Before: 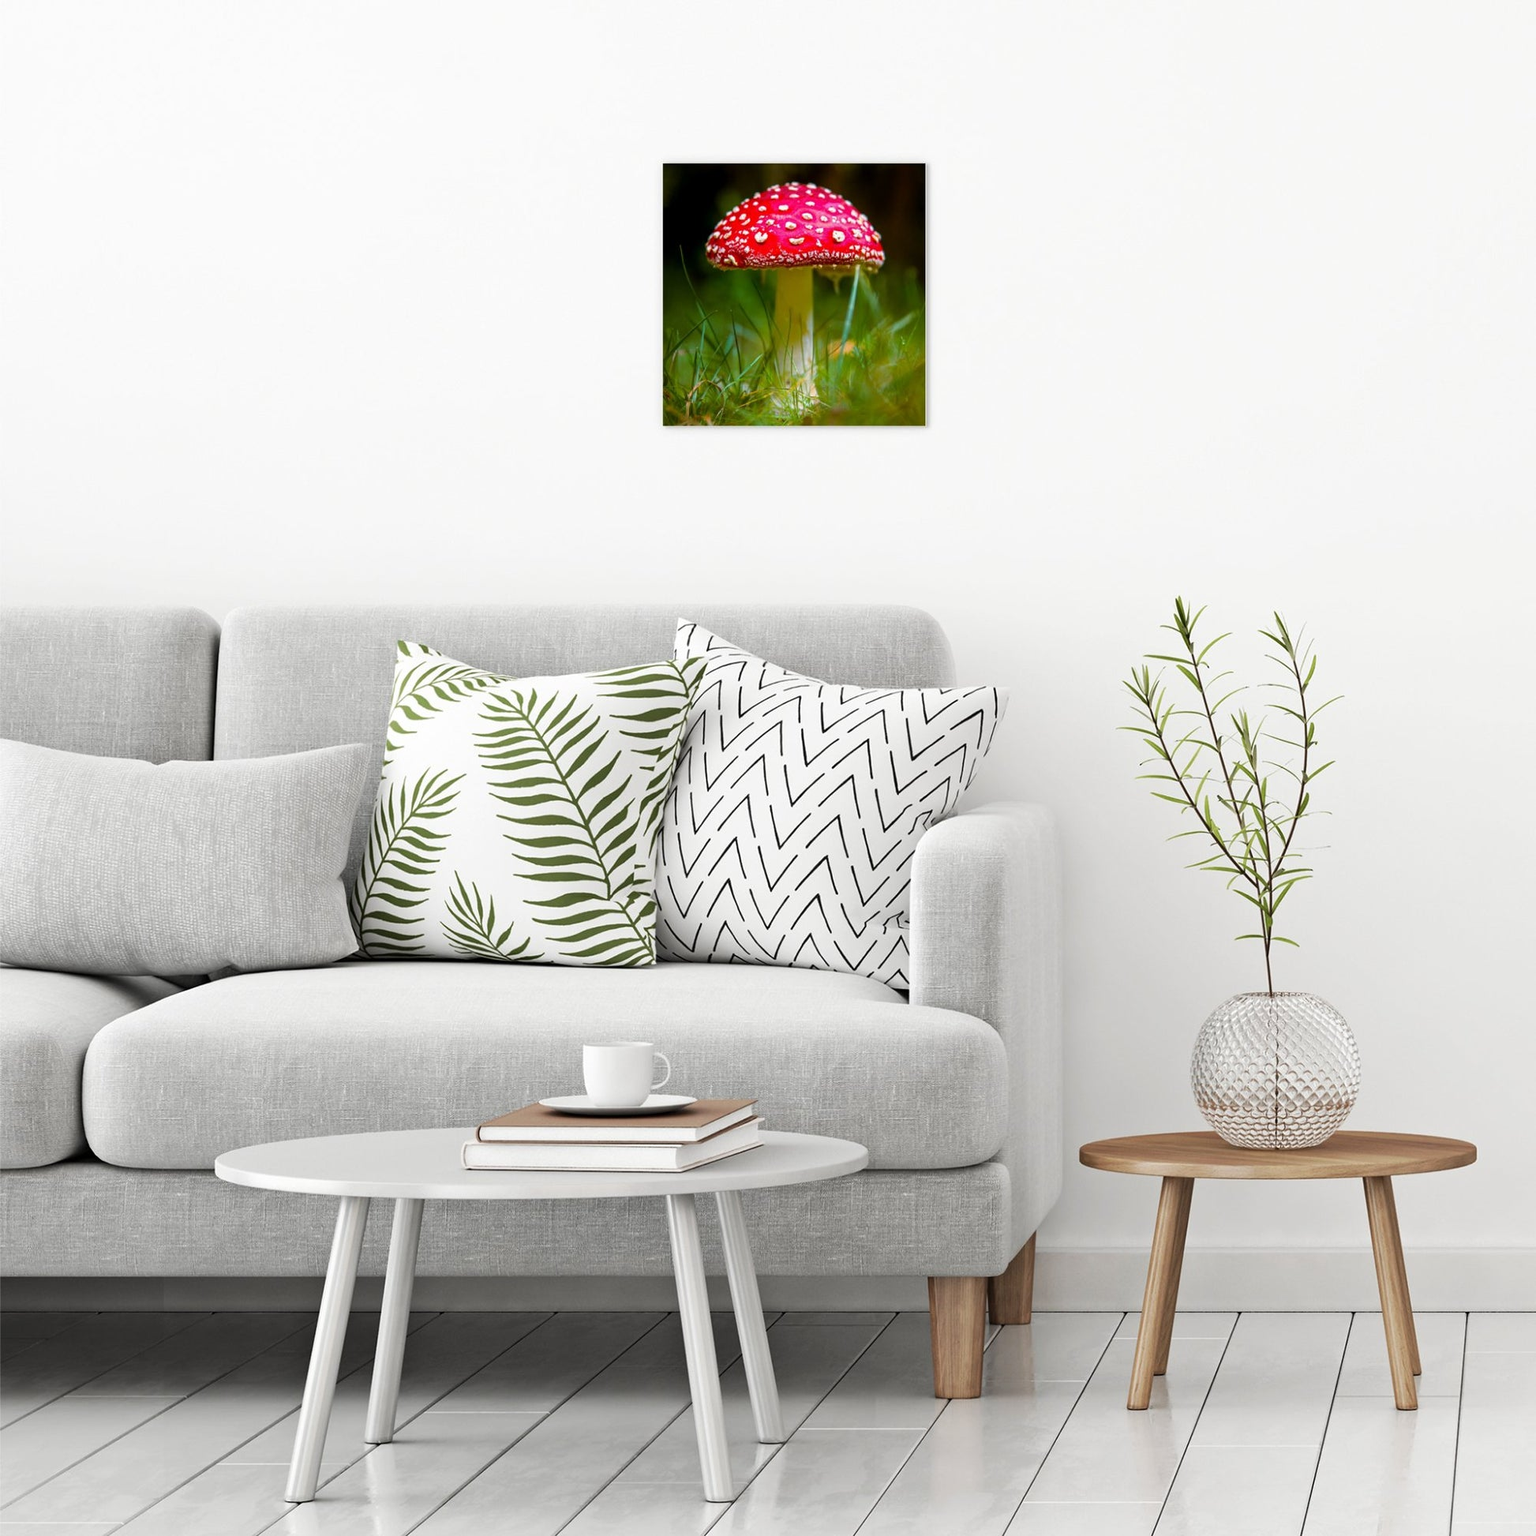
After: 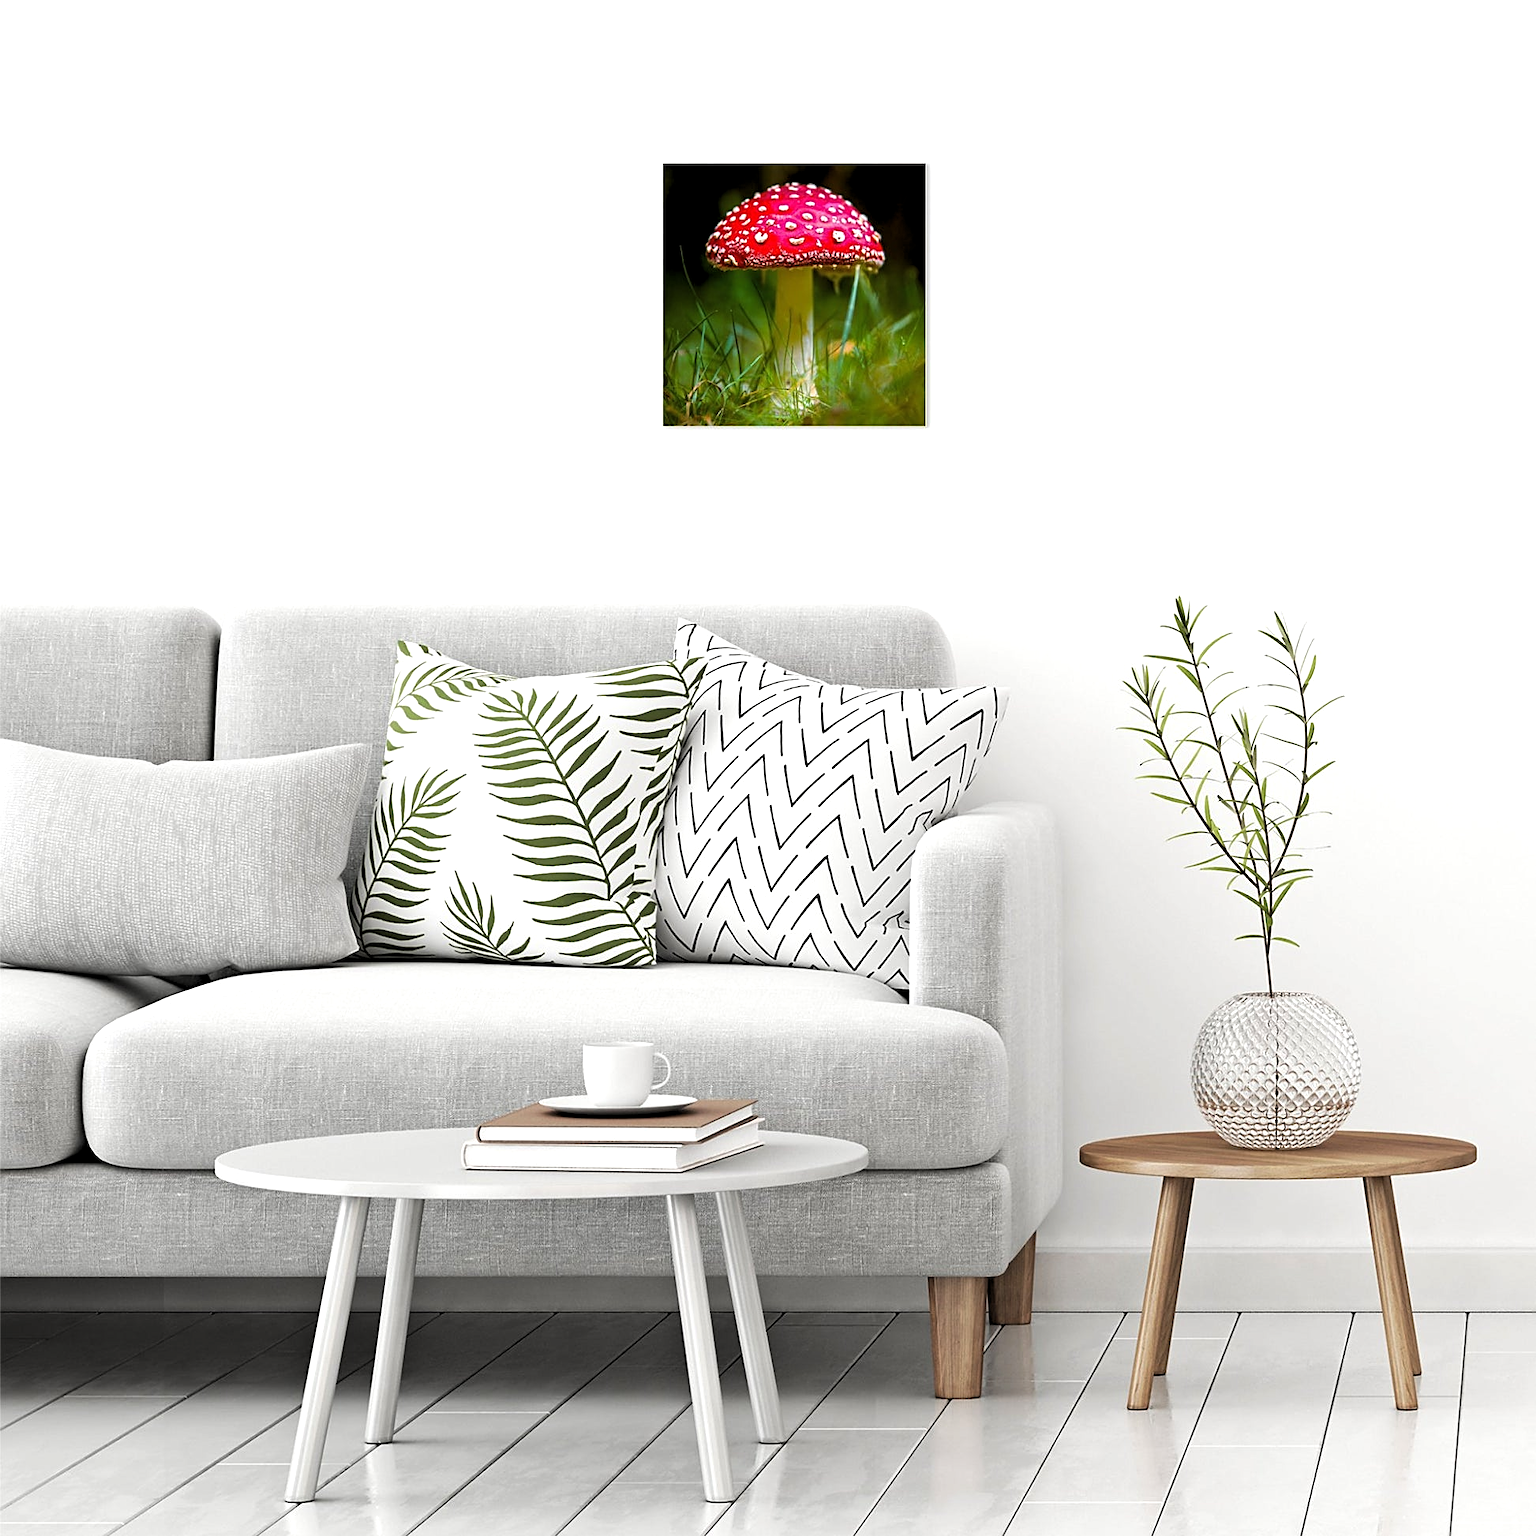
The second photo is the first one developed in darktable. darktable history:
levels: levels [0.062, 0.494, 0.925]
sharpen: on, module defaults
